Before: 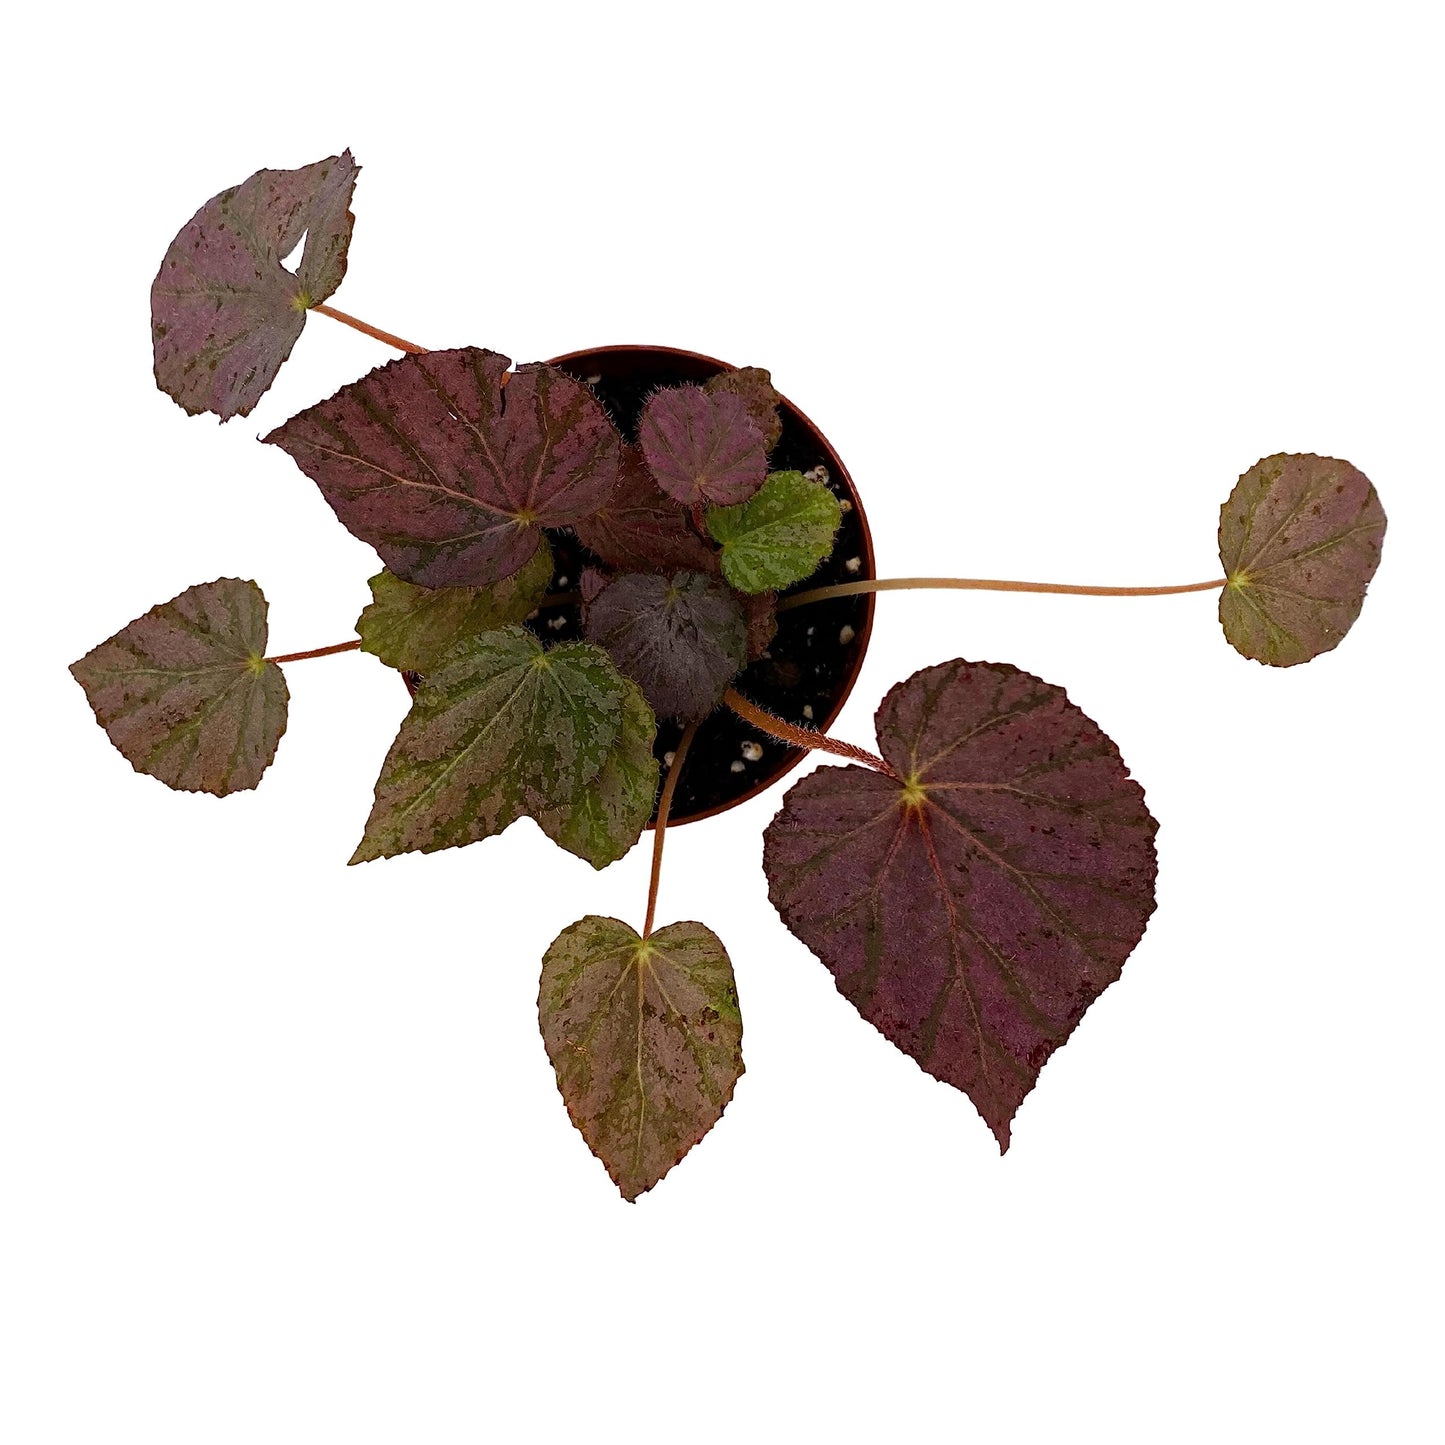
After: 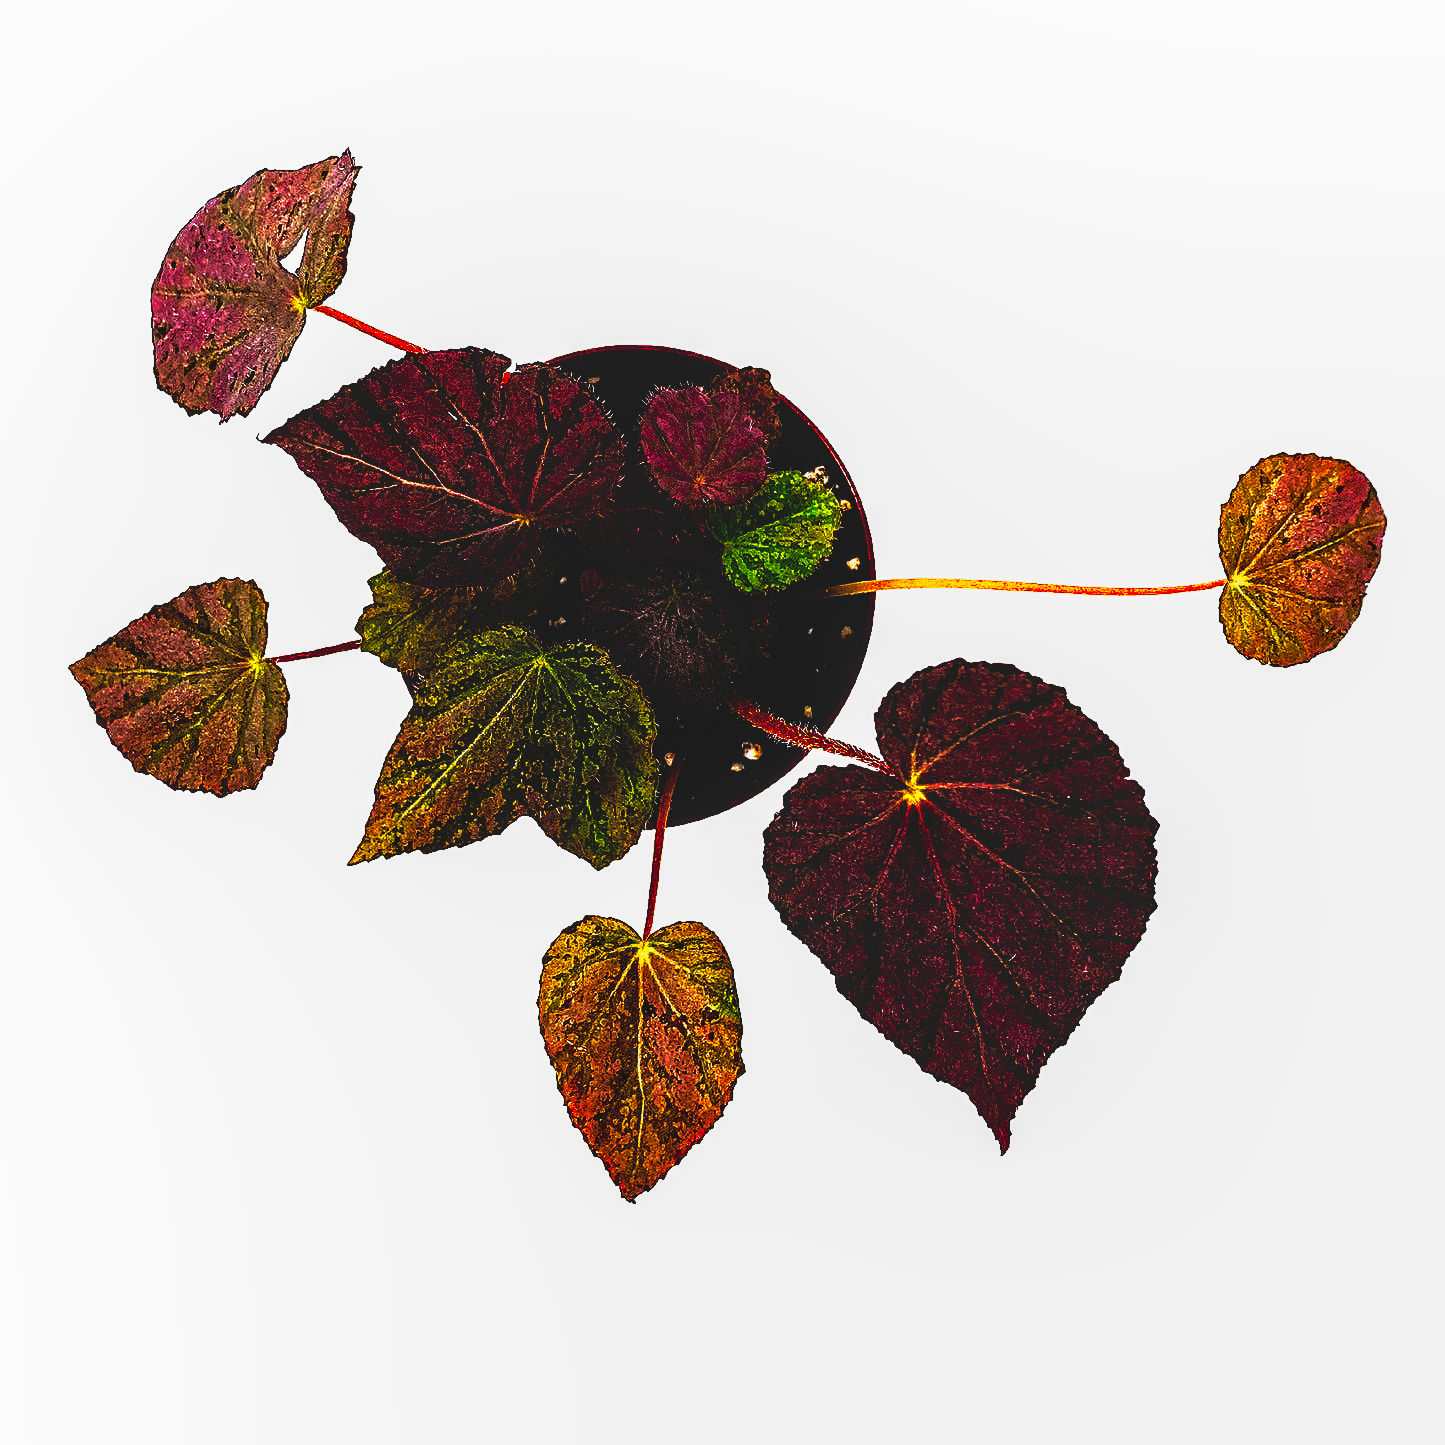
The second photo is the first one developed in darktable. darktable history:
local contrast: detail 110%
tone curve: curves: ch0 [(0, 0) (0.003, 0.001) (0.011, 0.003) (0.025, 0.003) (0.044, 0.003) (0.069, 0.003) (0.1, 0.006) (0.136, 0.007) (0.177, 0.009) (0.224, 0.007) (0.277, 0.026) (0.335, 0.126) (0.399, 0.254) (0.468, 0.493) (0.543, 0.892) (0.623, 0.984) (0.709, 0.979) (0.801, 0.979) (0.898, 0.982) (1, 1)], preserve colors none
sharpen: on, module defaults
